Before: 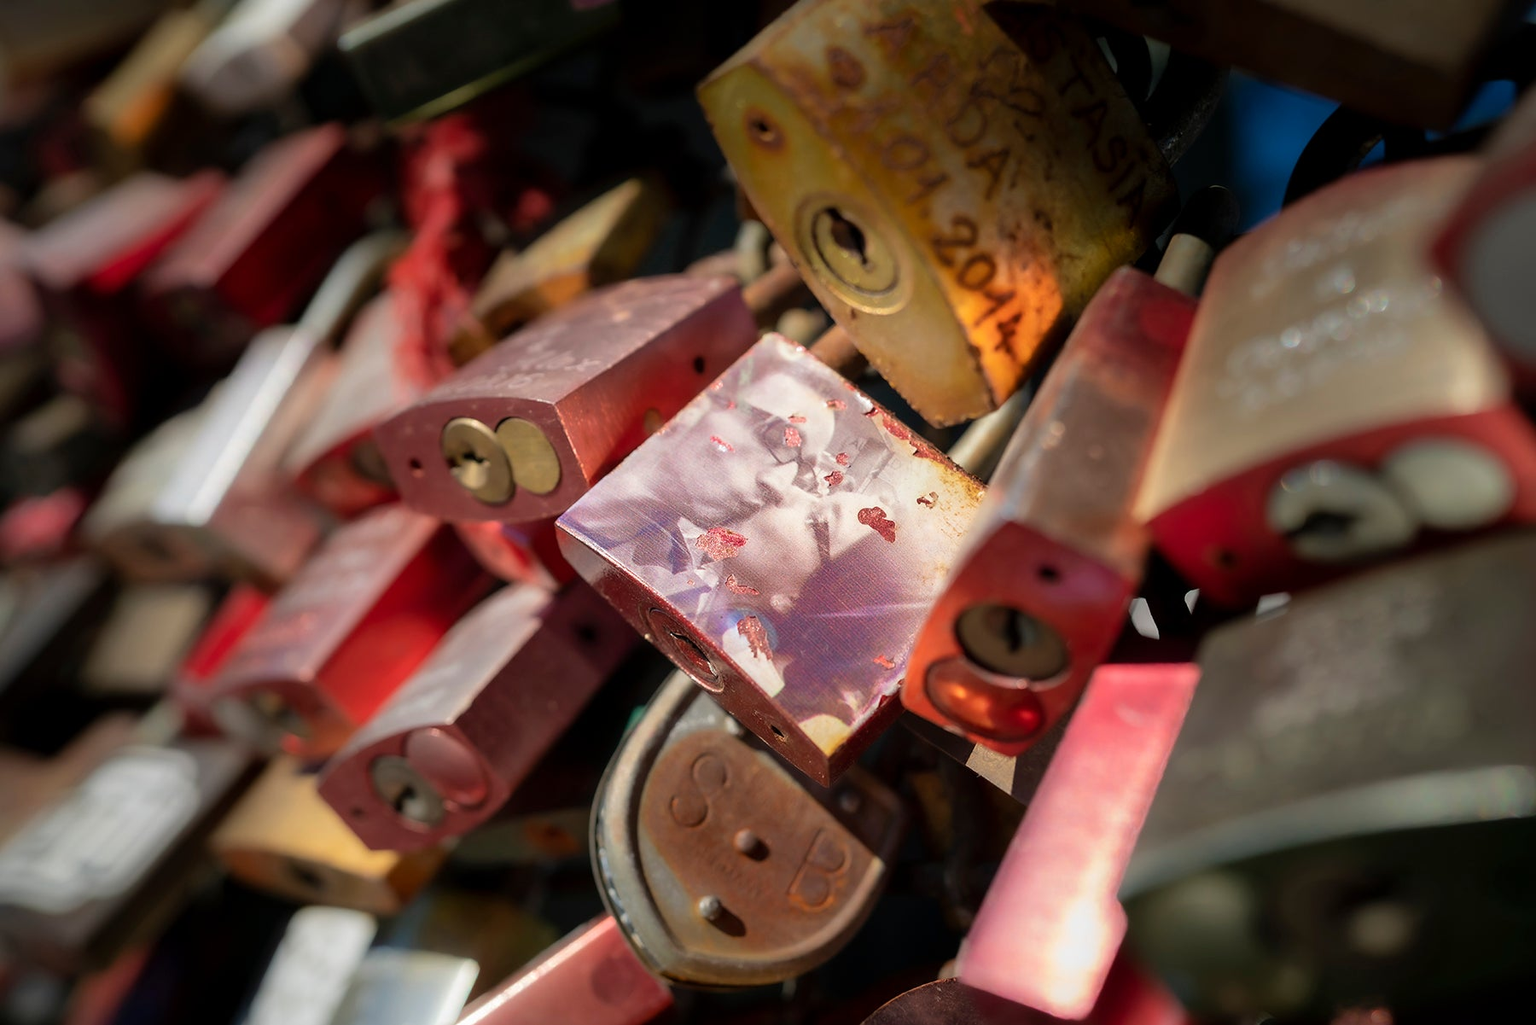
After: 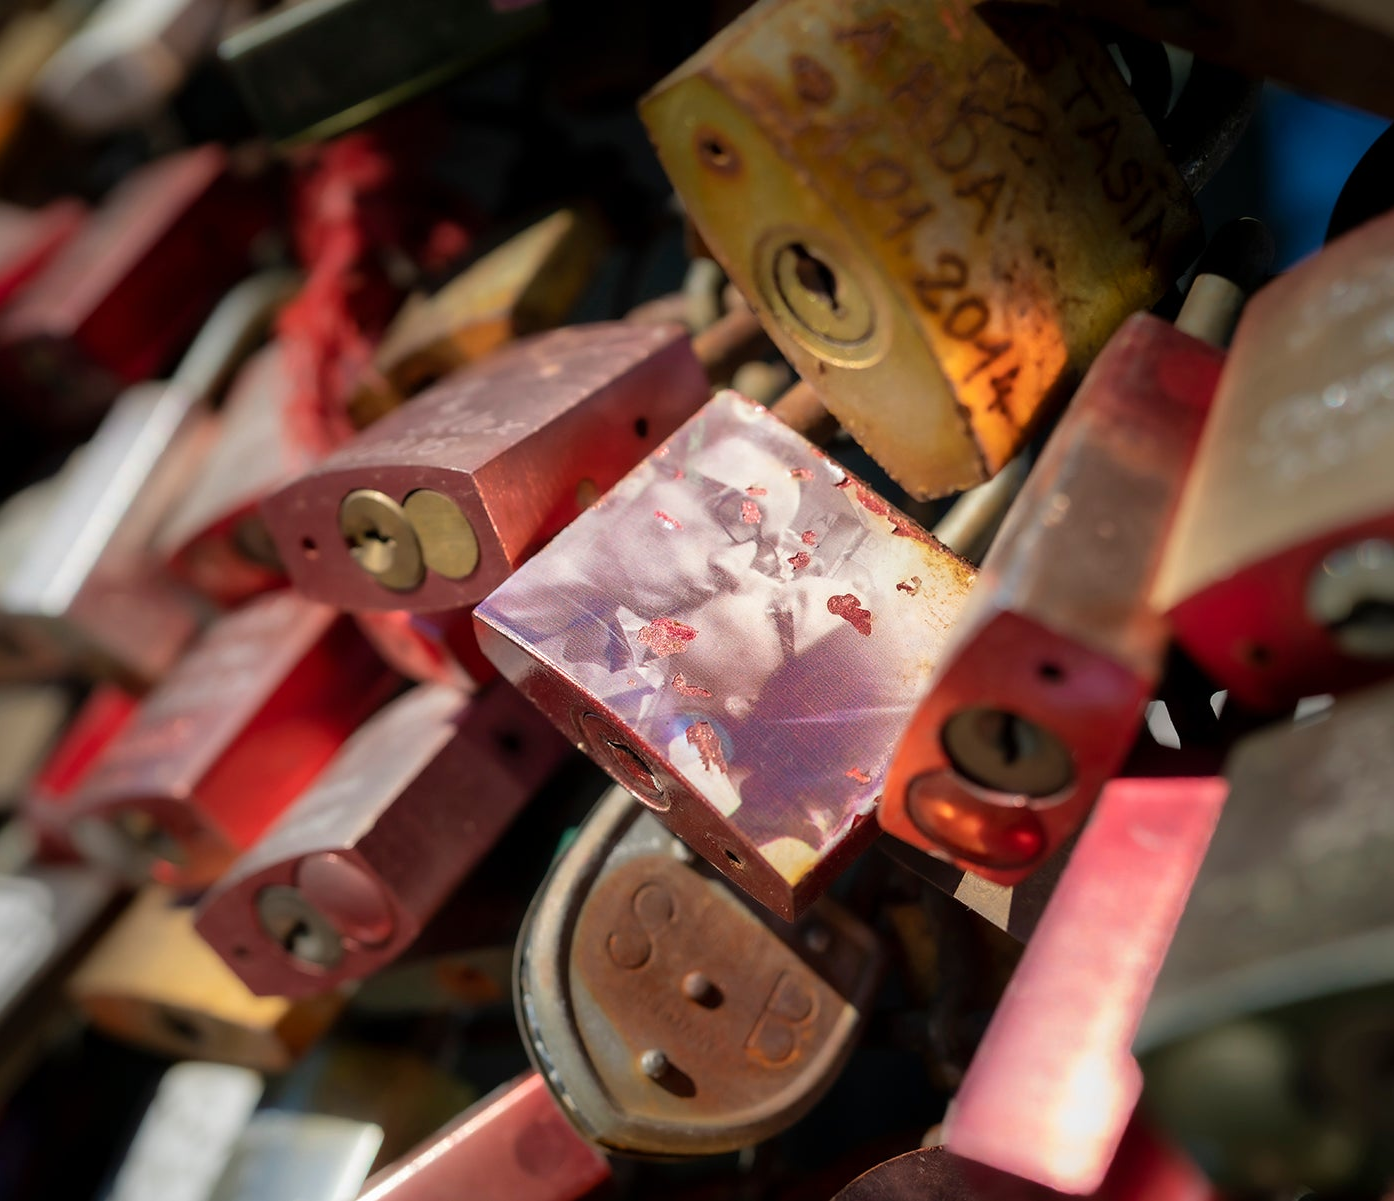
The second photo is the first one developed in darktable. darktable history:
crop: left 9.893%, right 12.614%
